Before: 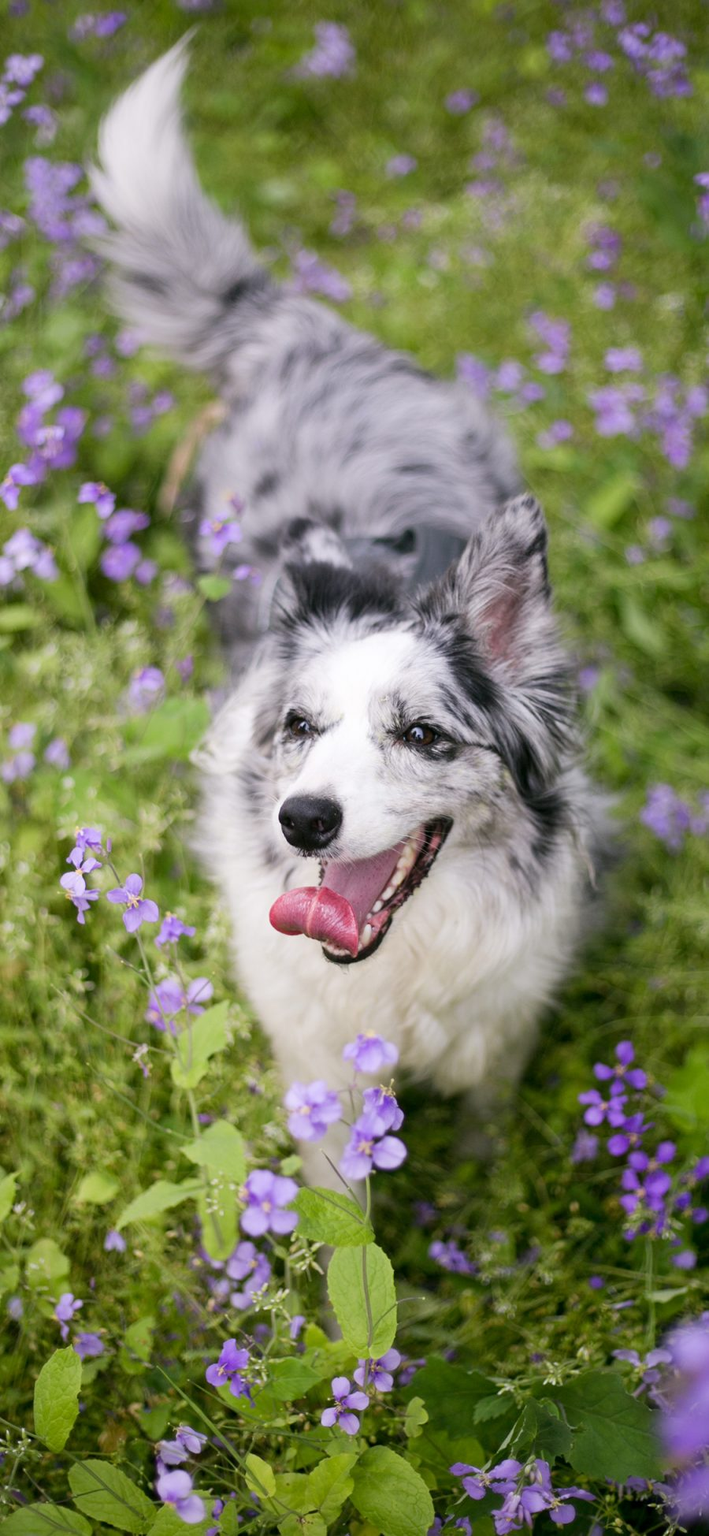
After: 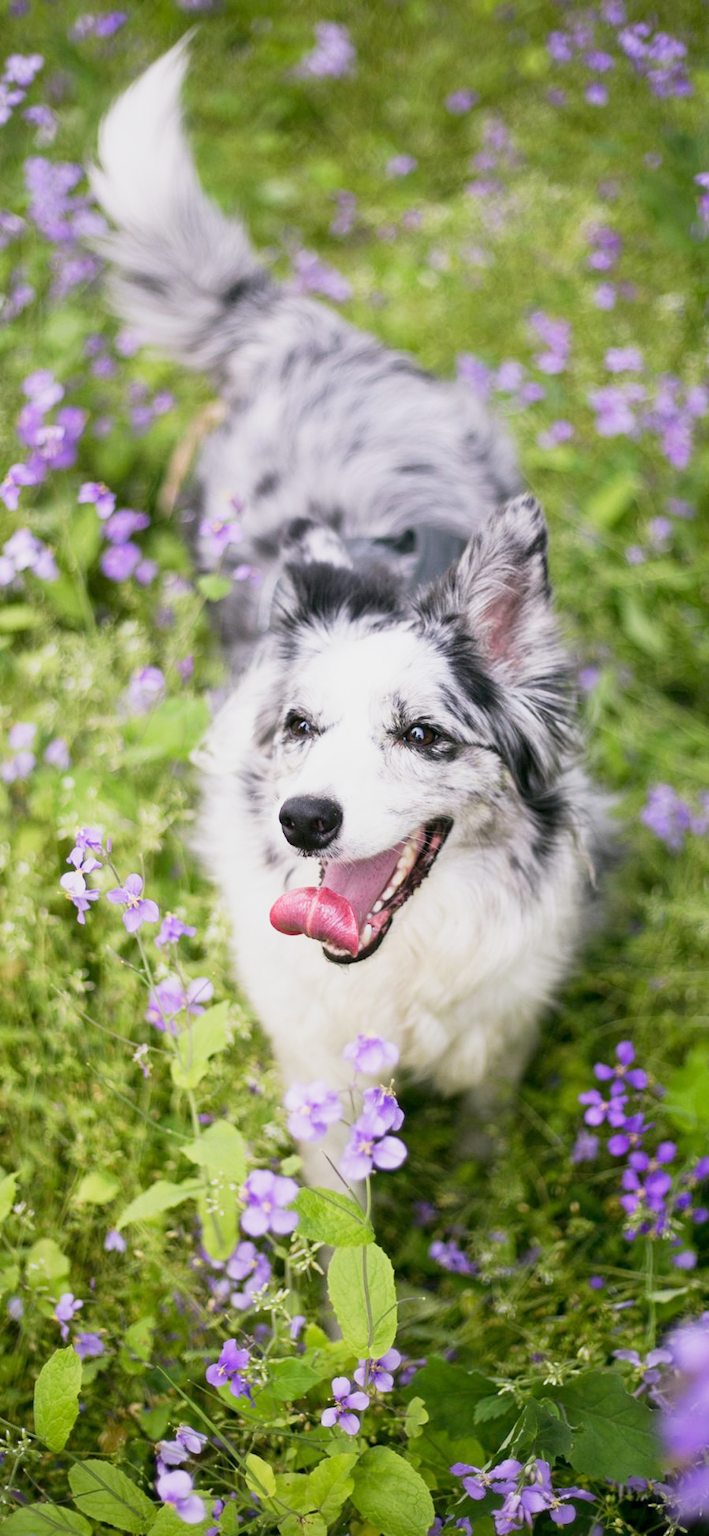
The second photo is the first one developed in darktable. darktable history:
base curve: curves: ch0 [(0, 0) (0.088, 0.125) (0.176, 0.251) (0.354, 0.501) (0.613, 0.749) (1, 0.877)], preserve colors none
